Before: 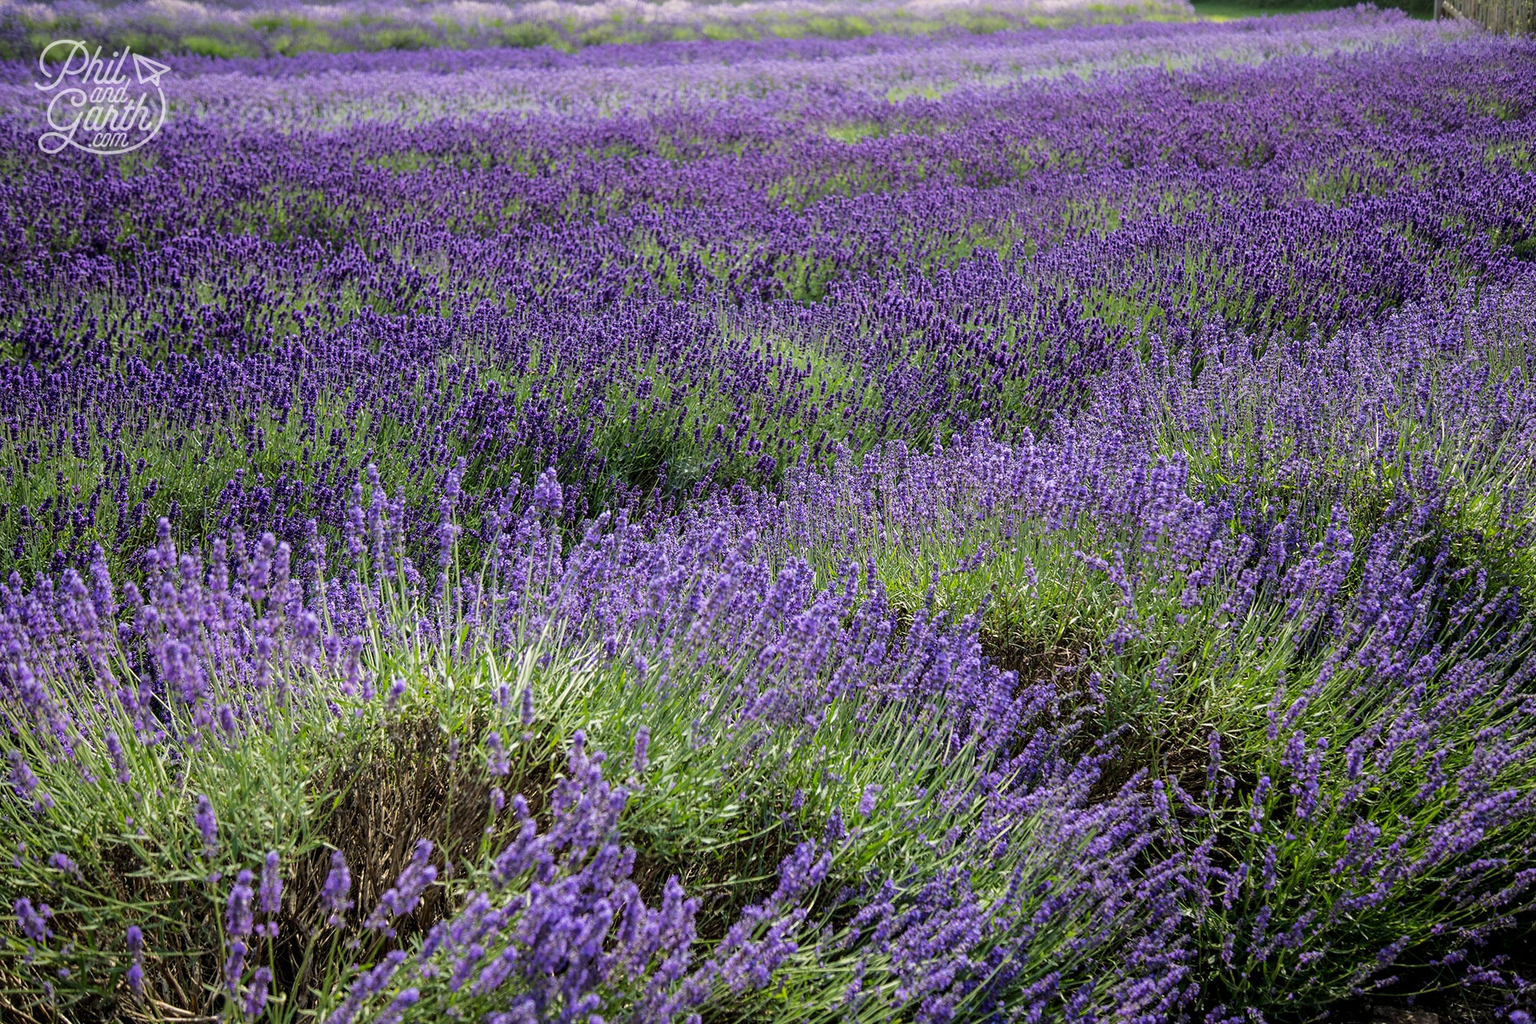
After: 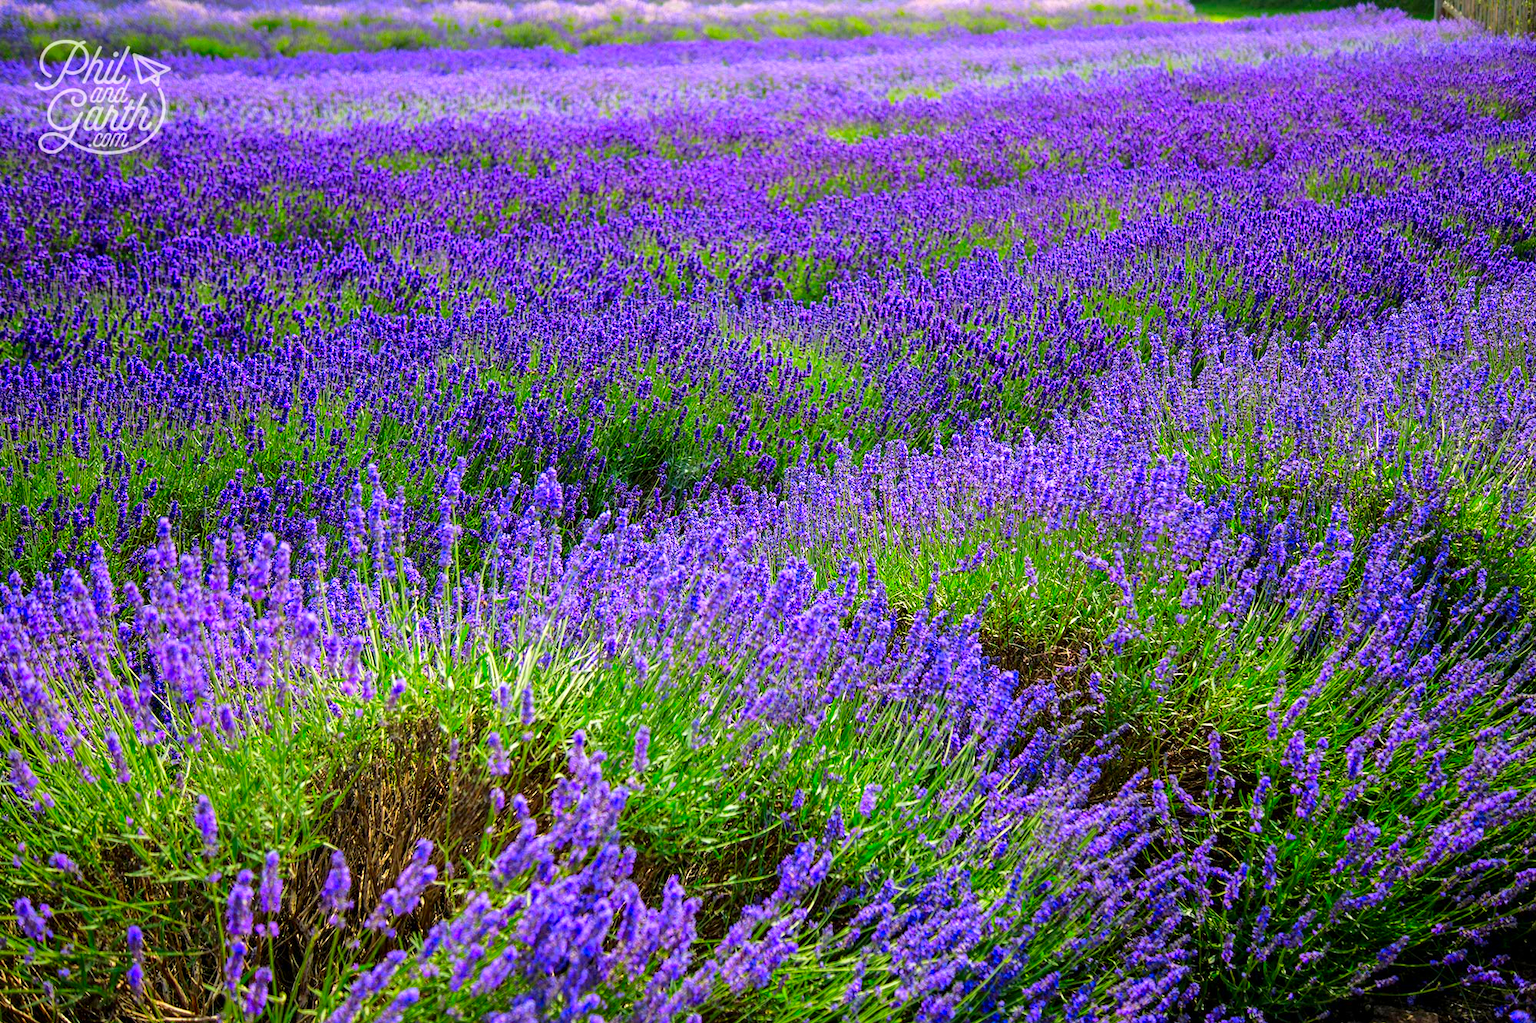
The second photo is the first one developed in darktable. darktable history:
color correction: highlights b* 0.016, saturation 2.15
exposure: exposure 0.198 EV, compensate highlight preservation false
